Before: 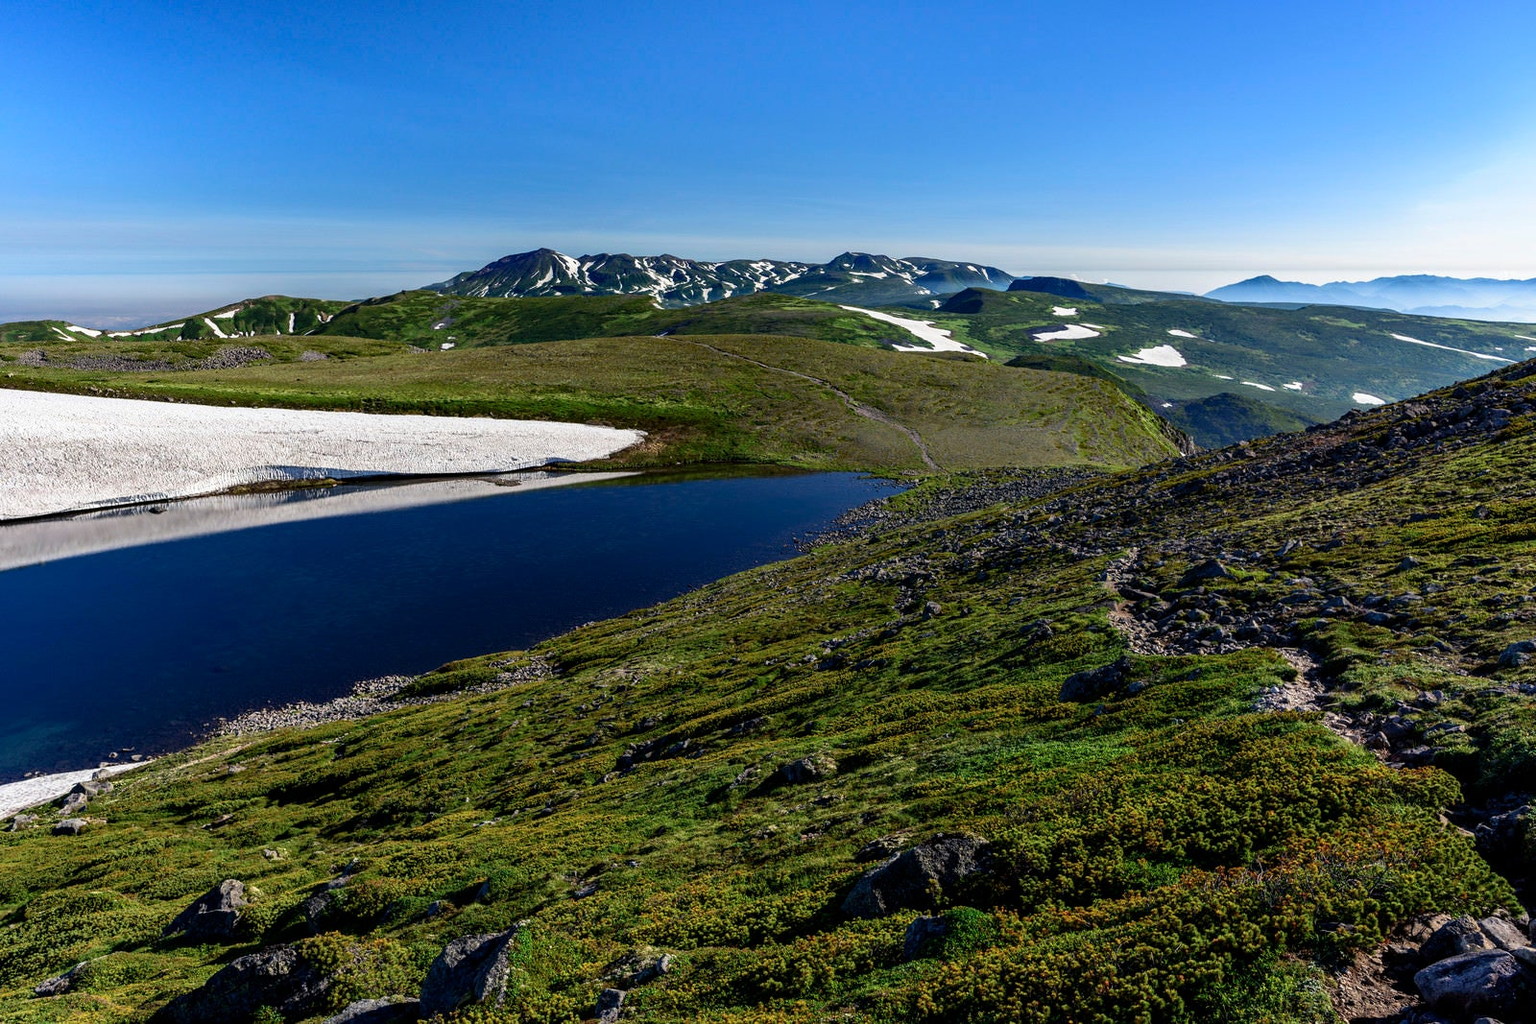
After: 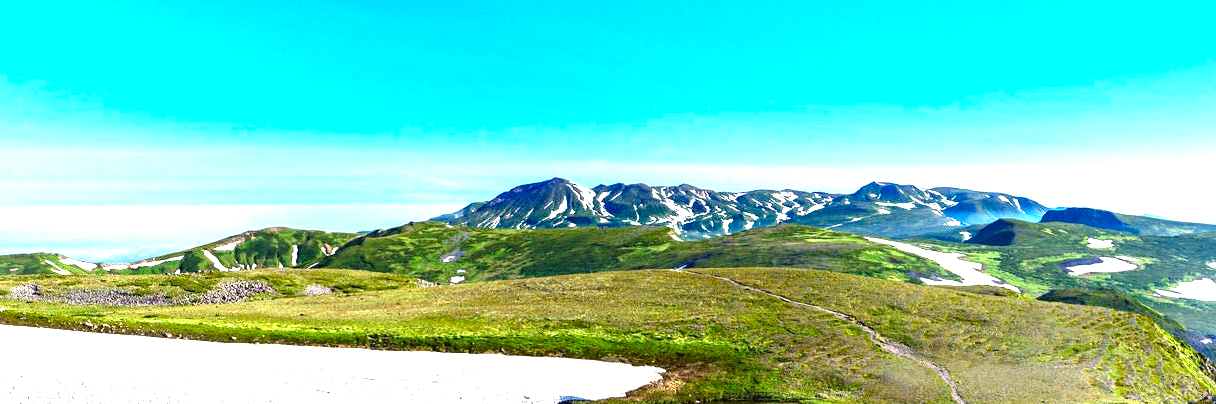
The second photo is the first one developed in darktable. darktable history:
color zones: curves: ch0 [(0, 0.5) (0.143, 0.5) (0.286, 0.5) (0.429, 0.5) (0.571, 0.5) (0.714, 0.476) (0.857, 0.5) (1, 0.5)]; ch2 [(0, 0.5) (0.143, 0.5) (0.286, 0.5) (0.429, 0.5) (0.571, 0.5) (0.714, 0.487) (0.857, 0.5) (1, 0.5)]
crop: left 0.568%, top 7.65%, right 23.37%, bottom 54.468%
color balance rgb: shadows lift › hue 84.57°, perceptual saturation grading › global saturation 0.044%, global vibrance 31.211%
exposure: black level correction 0, exposure 1.926 EV, compensate highlight preservation false
